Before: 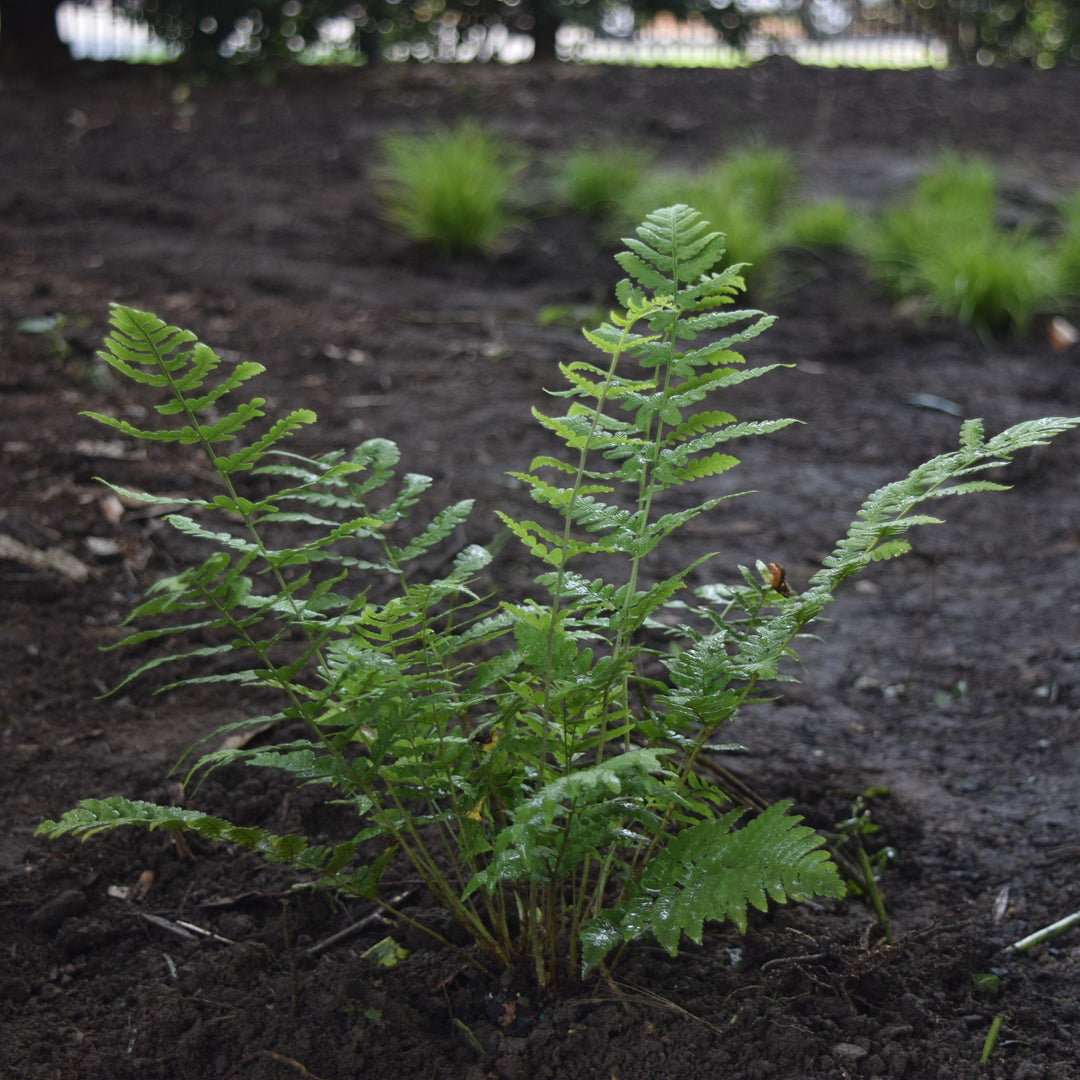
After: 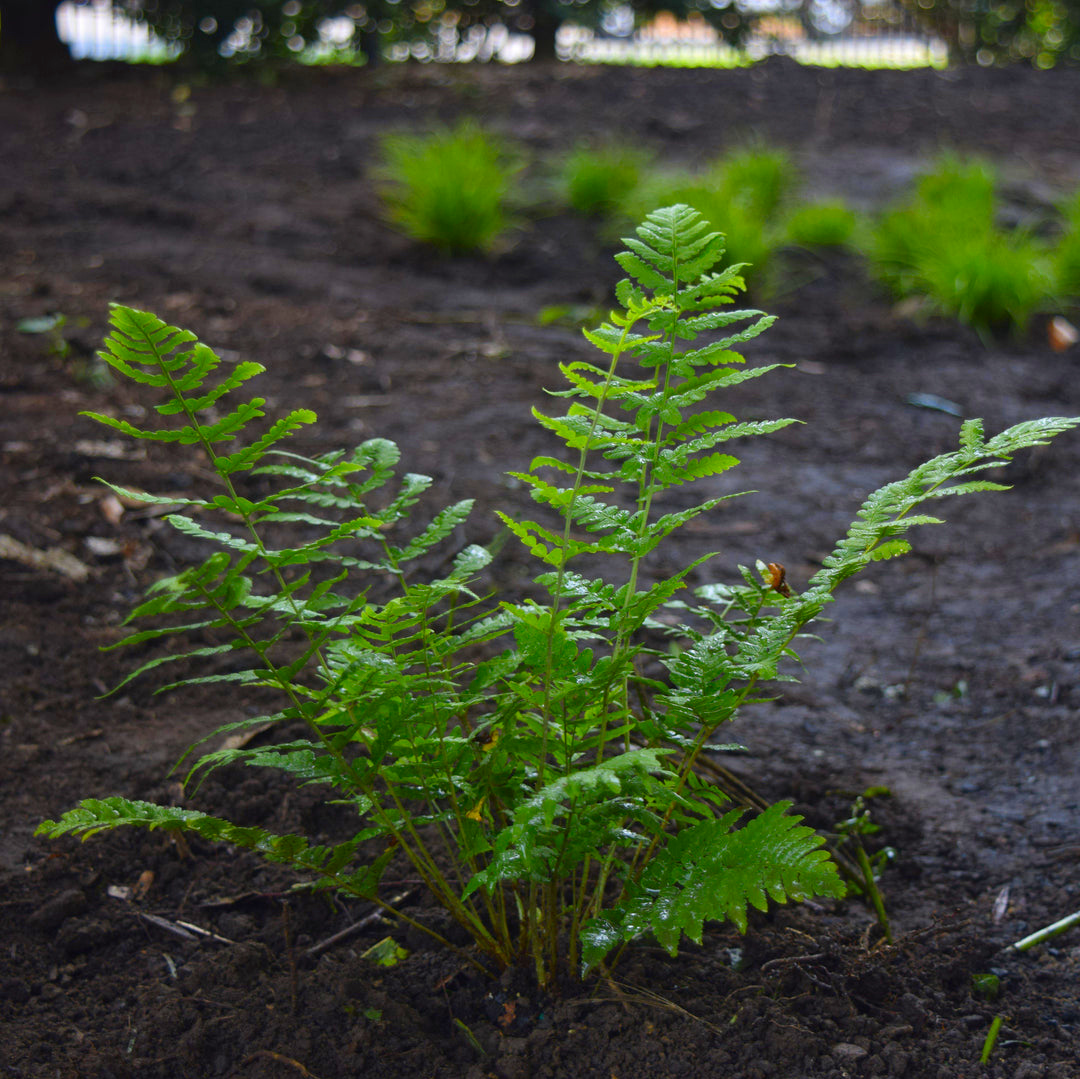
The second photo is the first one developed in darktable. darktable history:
crop: bottom 0.071%
color contrast: green-magenta contrast 1.55, blue-yellow contrast 1.83
